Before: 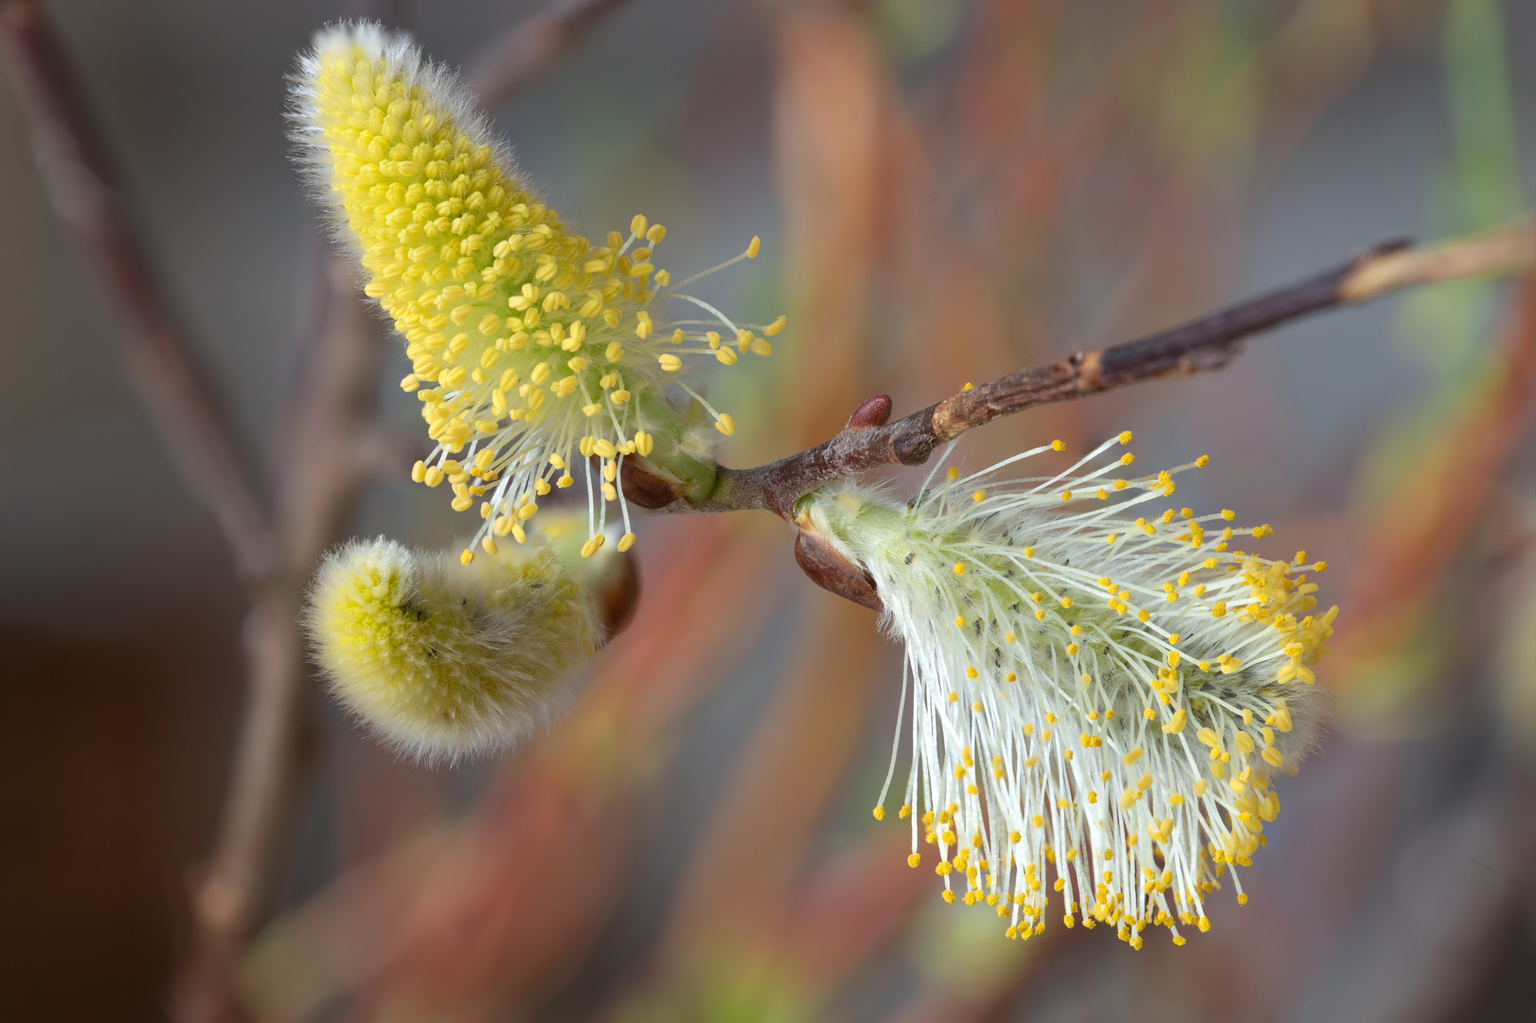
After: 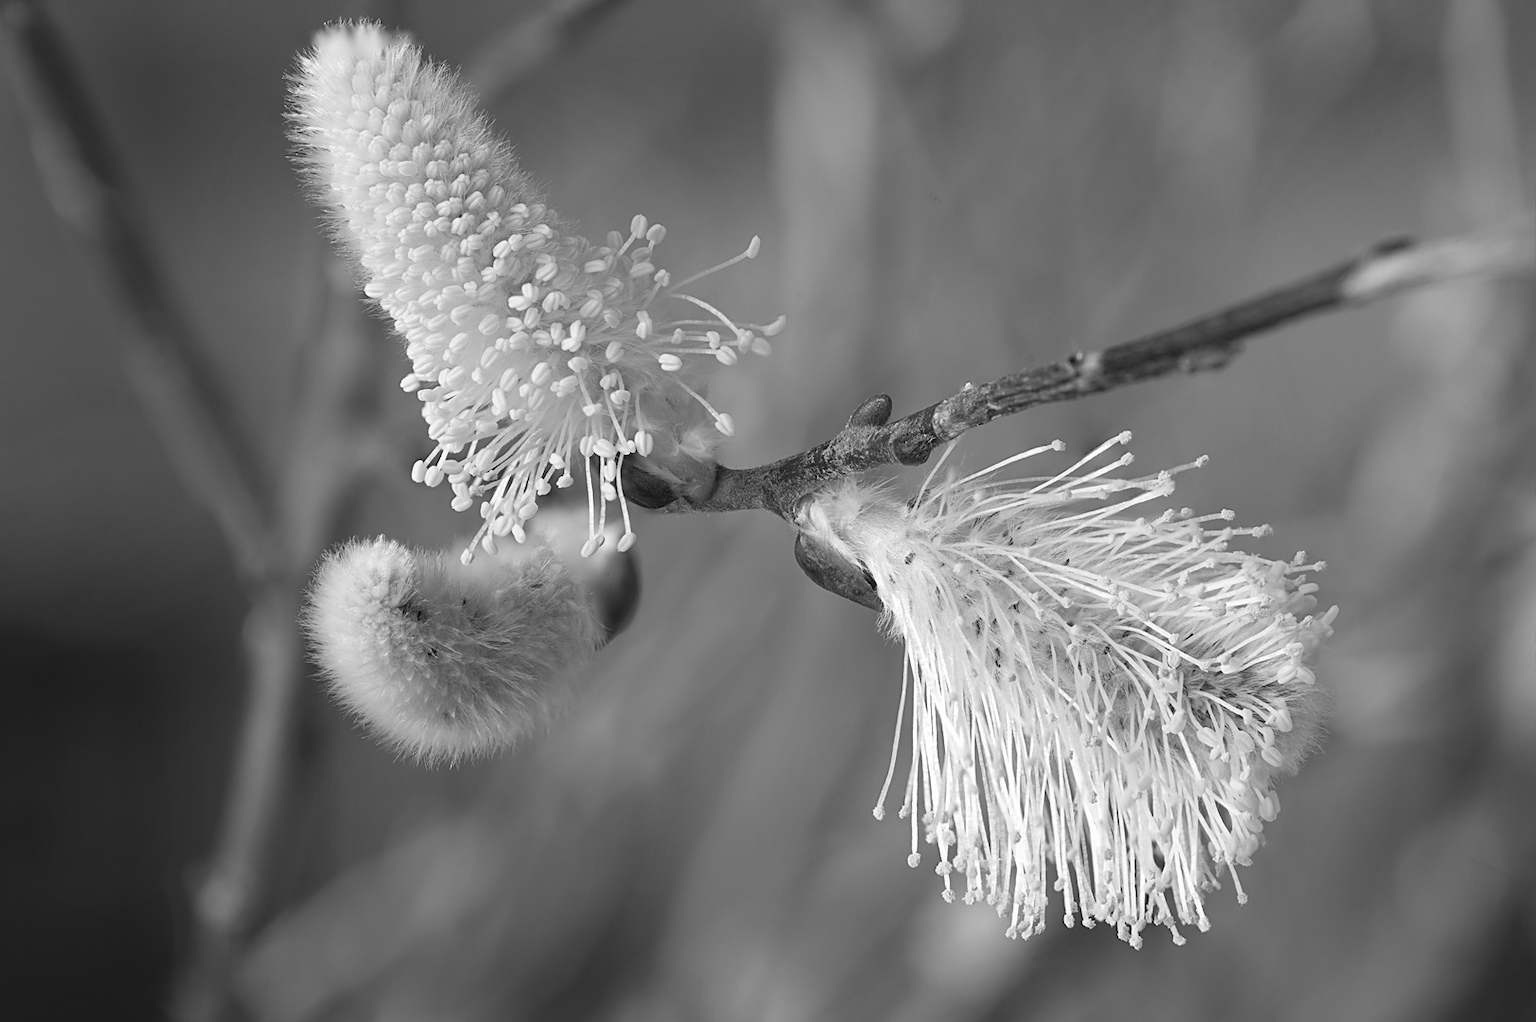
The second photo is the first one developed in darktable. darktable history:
sharpen: on, module defaults
white balance: red 1.045, blue 0.932
velvia: strength 50%
monochrome: on, module defaults
